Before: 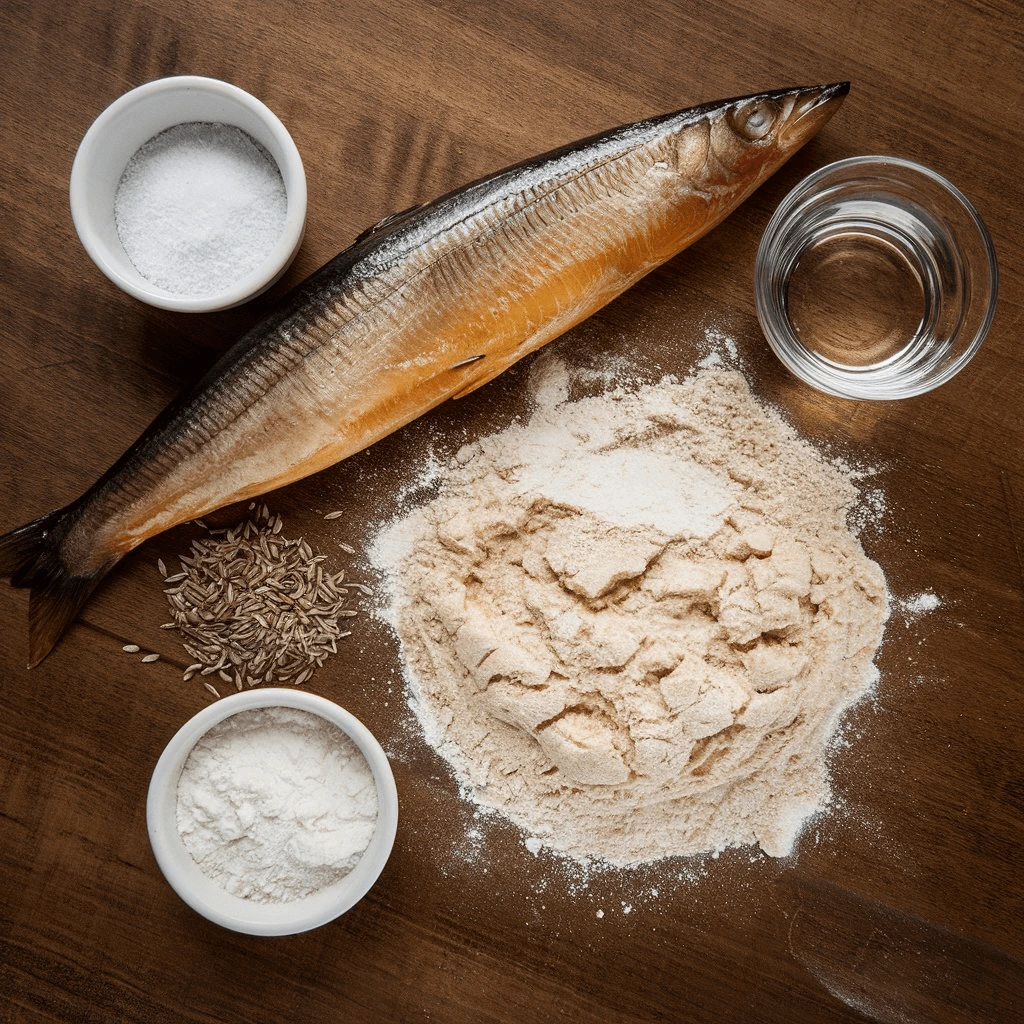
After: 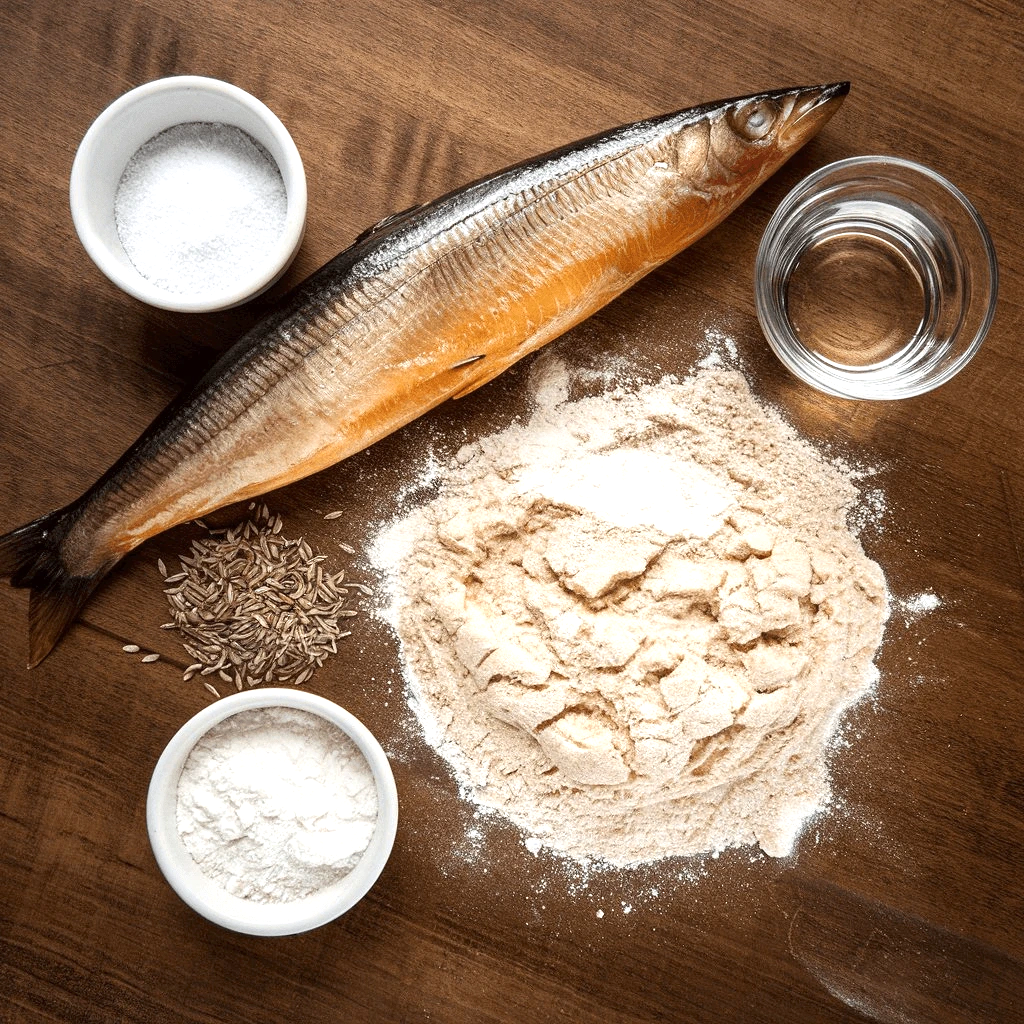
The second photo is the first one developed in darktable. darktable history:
exposure: exposure 0.6 EV, compensate highlight preservation false
grain: coarseness 14.57 ISO, strength 8.8%
local contrast: mode bilateral grid, contrast 10, coarseness 25, detail 115%, midtone range 0.2
tone equalizer: on, module defaults
